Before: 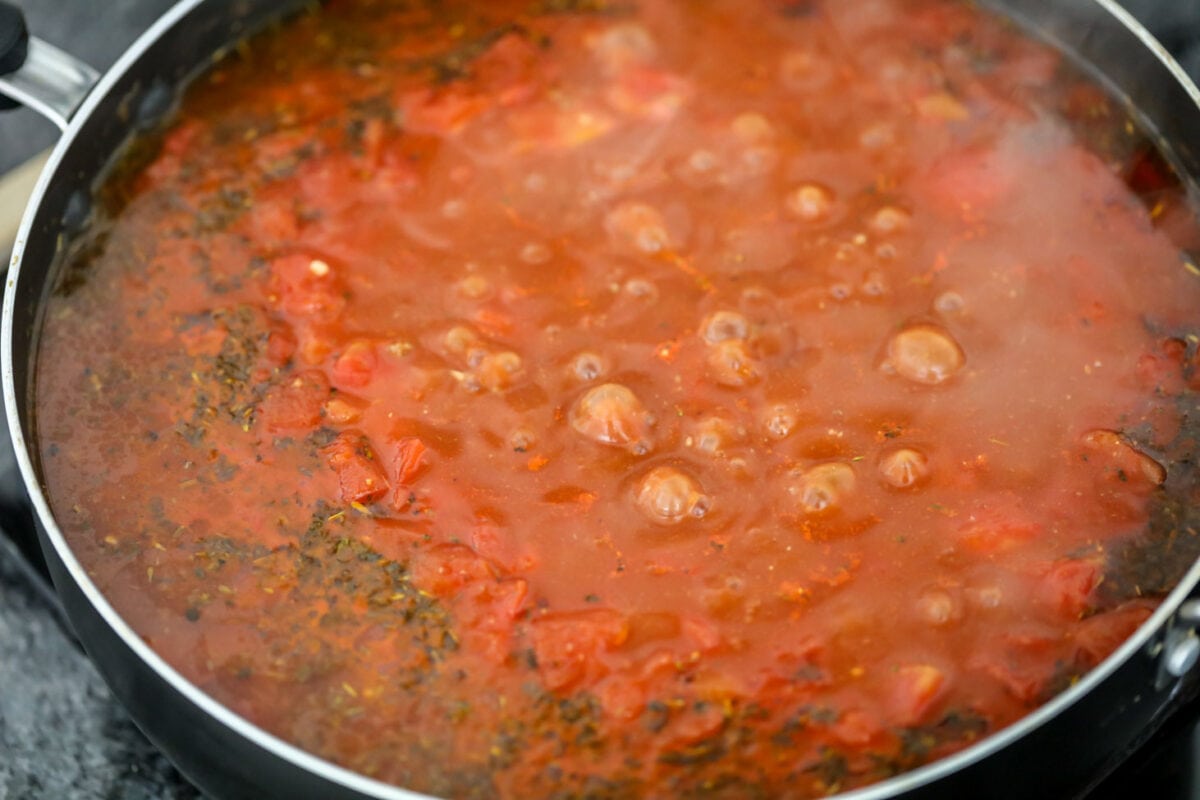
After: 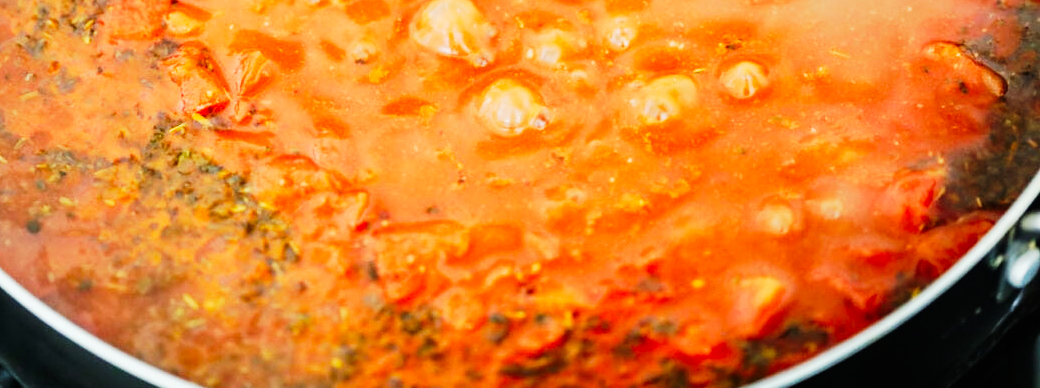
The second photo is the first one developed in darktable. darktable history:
crop and rotate: left 13.319%, top 48.535%, bottom 2.916%
color calibration: illuminant Planckian (black body), x 0.352, y 0.352, temperature 4833.36 K, clip negative RGB from gamut false
base curve: curves: ch0 [(0, 0) (0.032, 0.025) (0.121, 0.166) (0.206, 0.329) (0.605, 0.79) (1, 1)], preserve colors none
tone curve: curves: ch0 [(0, 0.006) (0.037, 0.022) (0.123, 0.105) (0.19, 0.173) (0.277, 0.279) (0.474, 0.517) (0.597, 0.662) (0.687, 0.774) (0.855, 0.891) (1, 0.982)]; ch1 [(0, 0) (0.243, 0.245) (0.422, 0.415) (0.493, 0.495) (0.508, 0.503) (0.544, 0.552) (0.557, 0.582) (0.626, 0.672) (0.694, 0.732) (1, 1)]; ch2 [(0, 0) (0.249, 0.216) (0.356, 0.329) (0.424, 0.442) (0.476, 0.483) (0.498, 0.5) (0.517, 0.519) (0.532, 0.539) (0.562, 0.596) (0.614, 0.662) (0.706, 0.757) (0.808, 0.809) (0.991, 0.968)], preserve colors none
